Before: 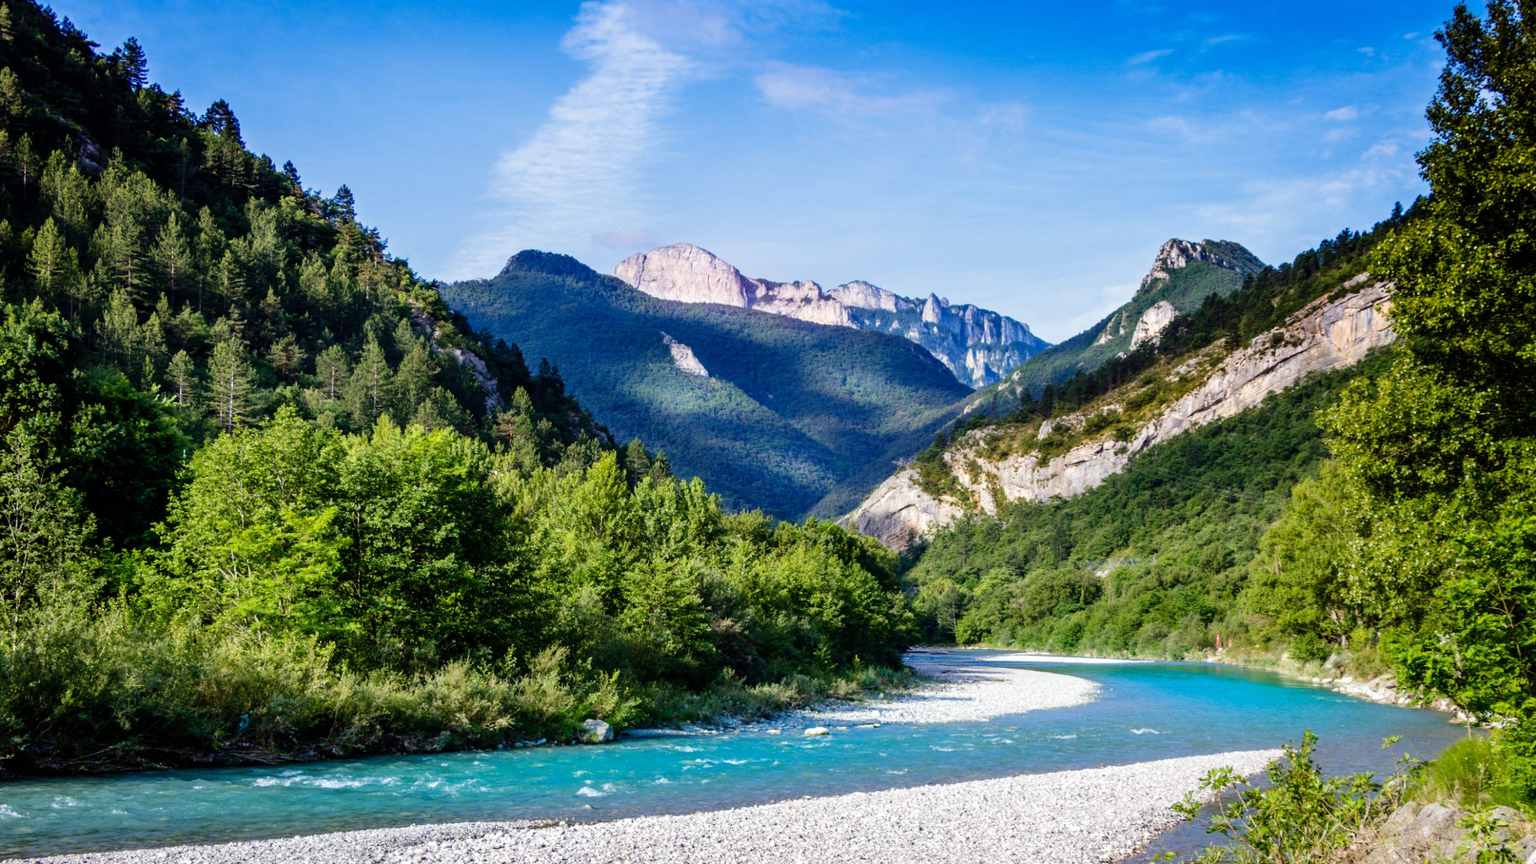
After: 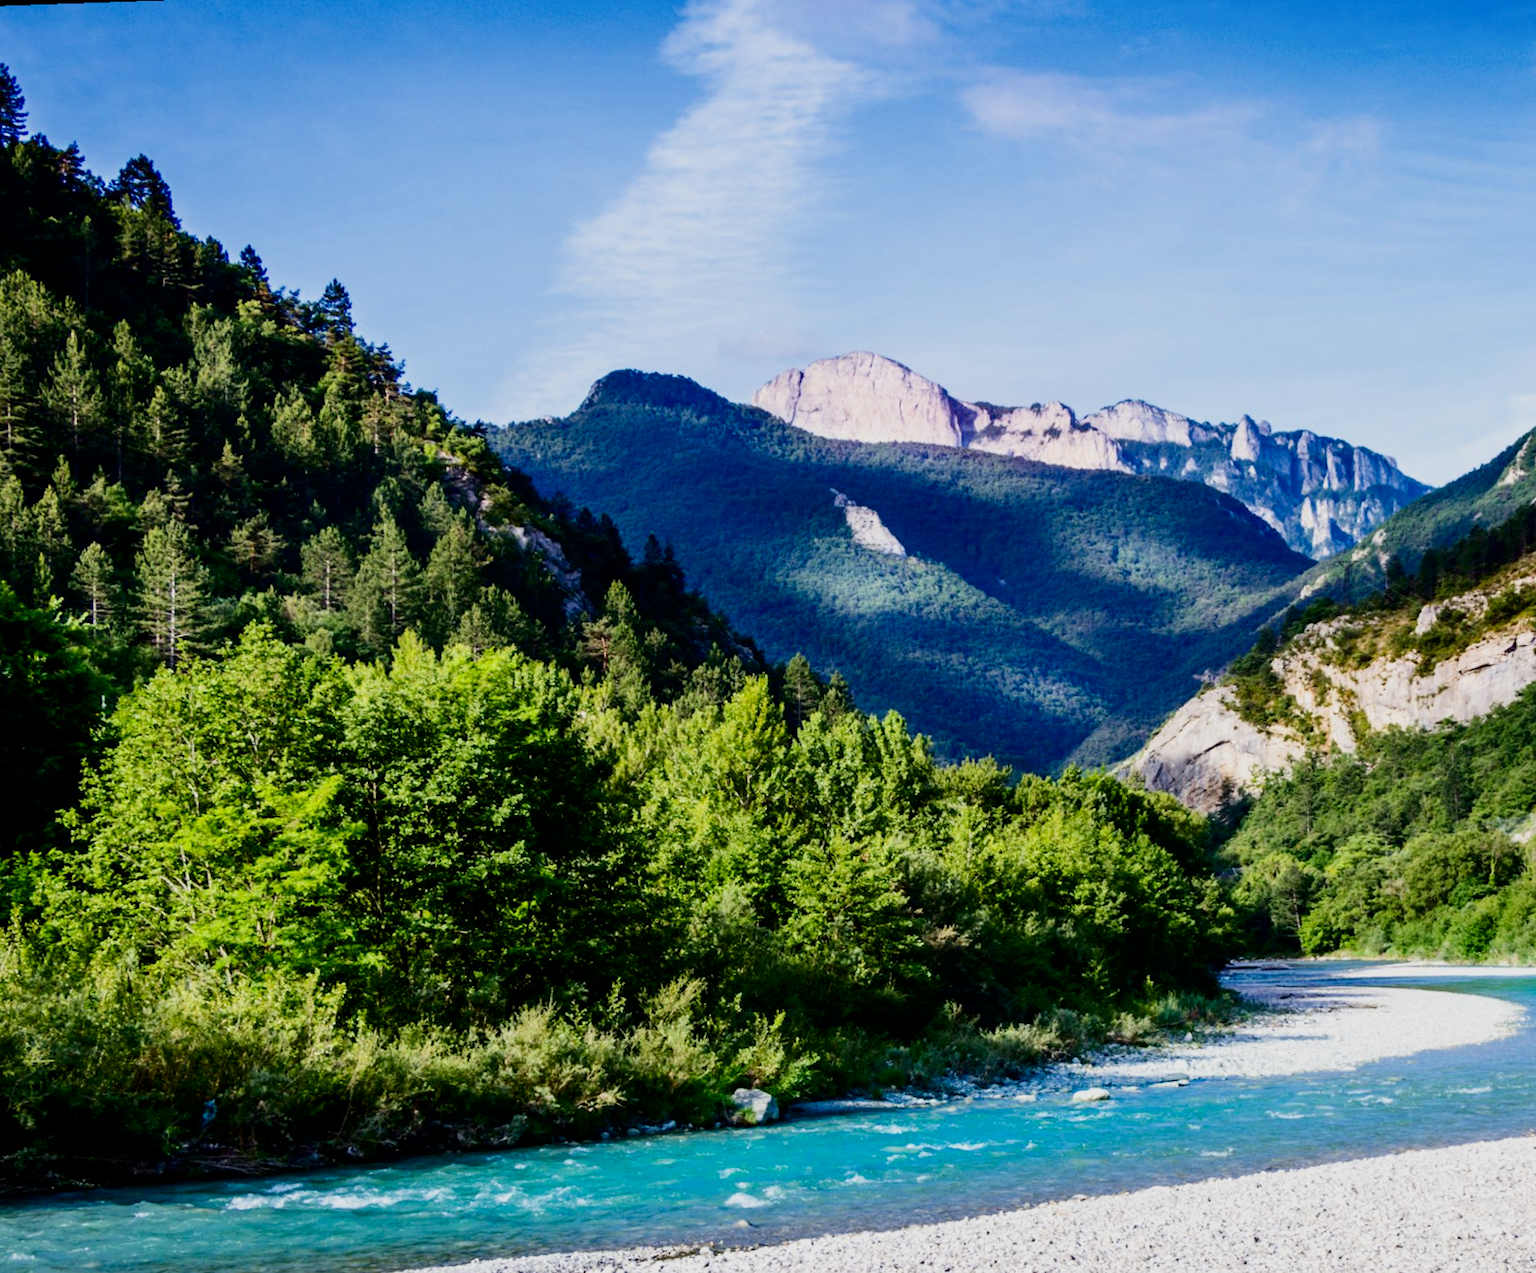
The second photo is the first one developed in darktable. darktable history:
contrast brightness saturation: contrast 0.2, brightness -0.11, saturation 0.1
crop and rotate: left 6.617%, right 26.717%
filmic rgb: black relative exposure -16 EV, white relative exposure 4.97 EV, hardness 6.25
exposure: exposure 0.3 EV, compensate highlight preservation false
rotate and perspective: rotation -2°, crop left 0.022, crop right 0.978, crop top 0.049, crop bottom 0.951
